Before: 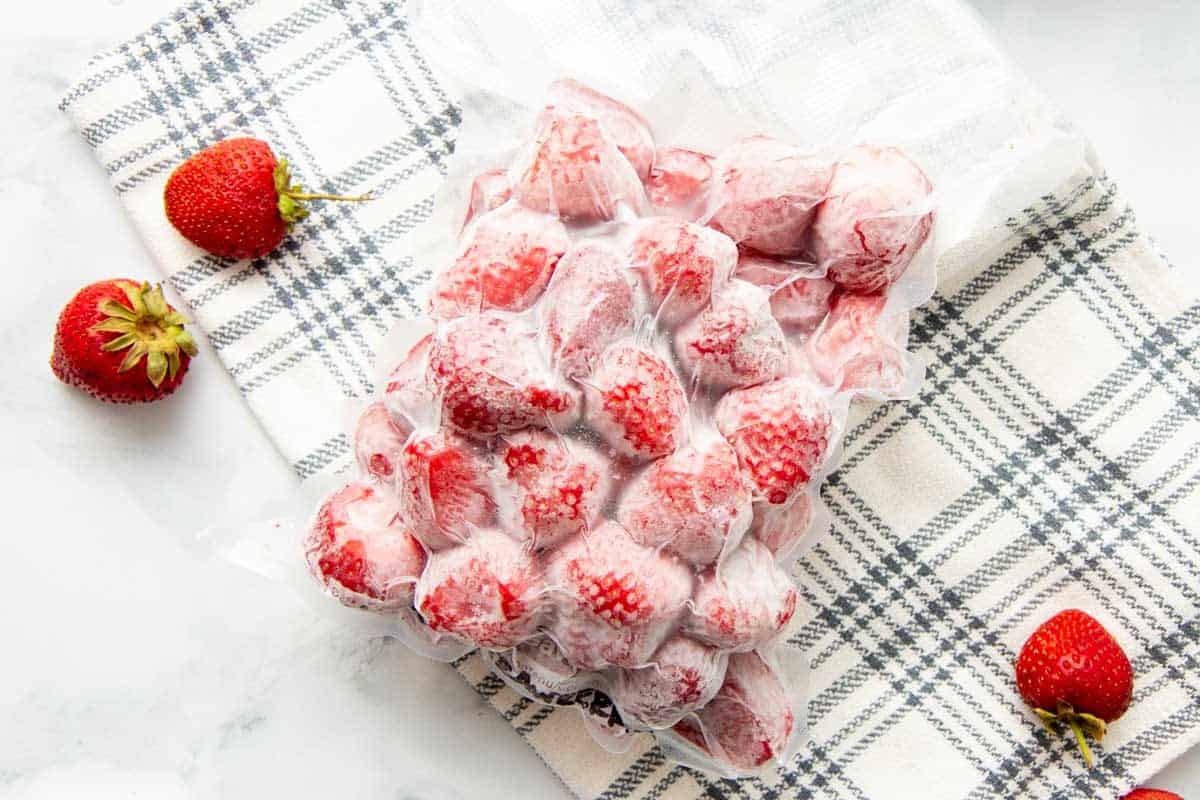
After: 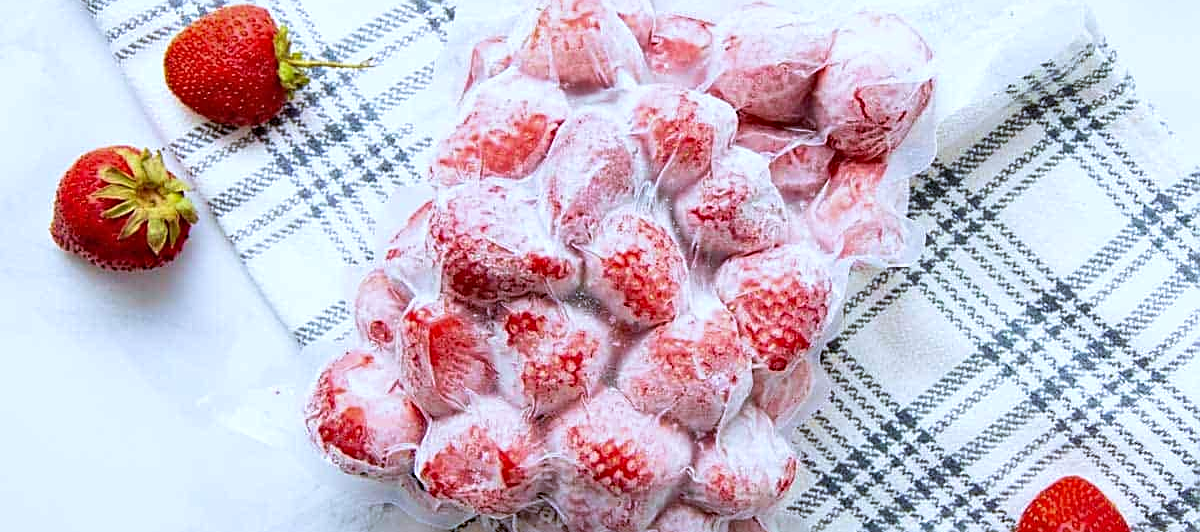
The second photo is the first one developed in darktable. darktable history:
sharpen: on, module defaults
crop: top 16.727%, bottom 16.727%
white balance: red 0.926, green 1.003, blue 1.133
haze removal: compatibility mode true, adaptive false
velvia: on, module defaults
